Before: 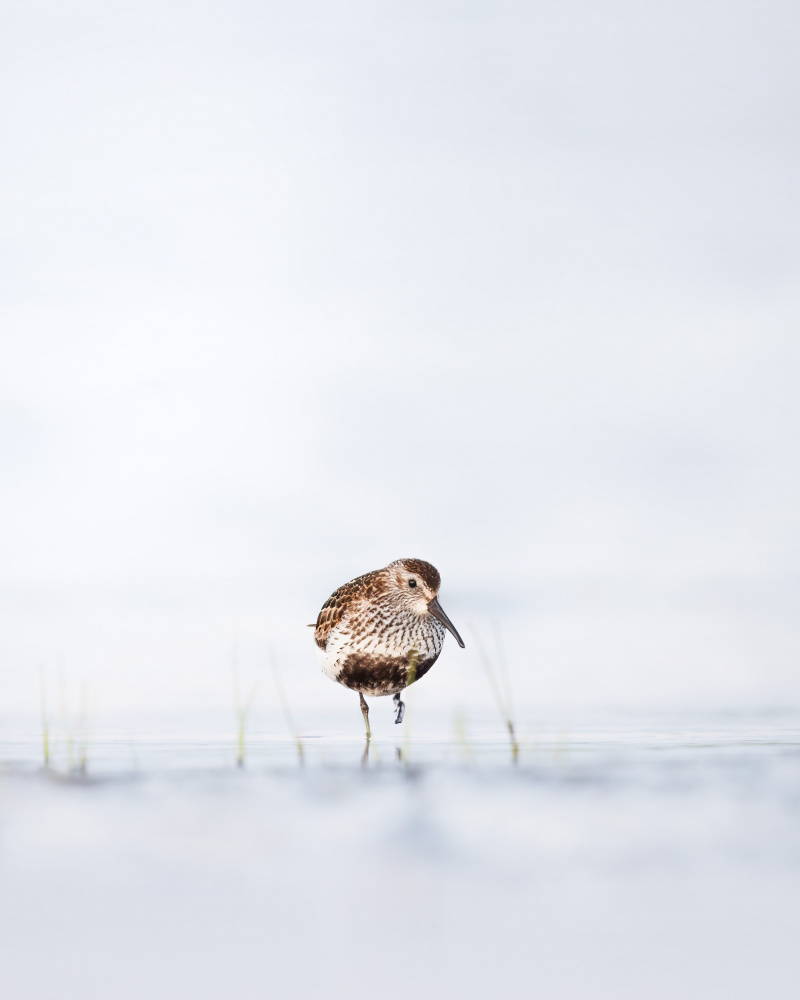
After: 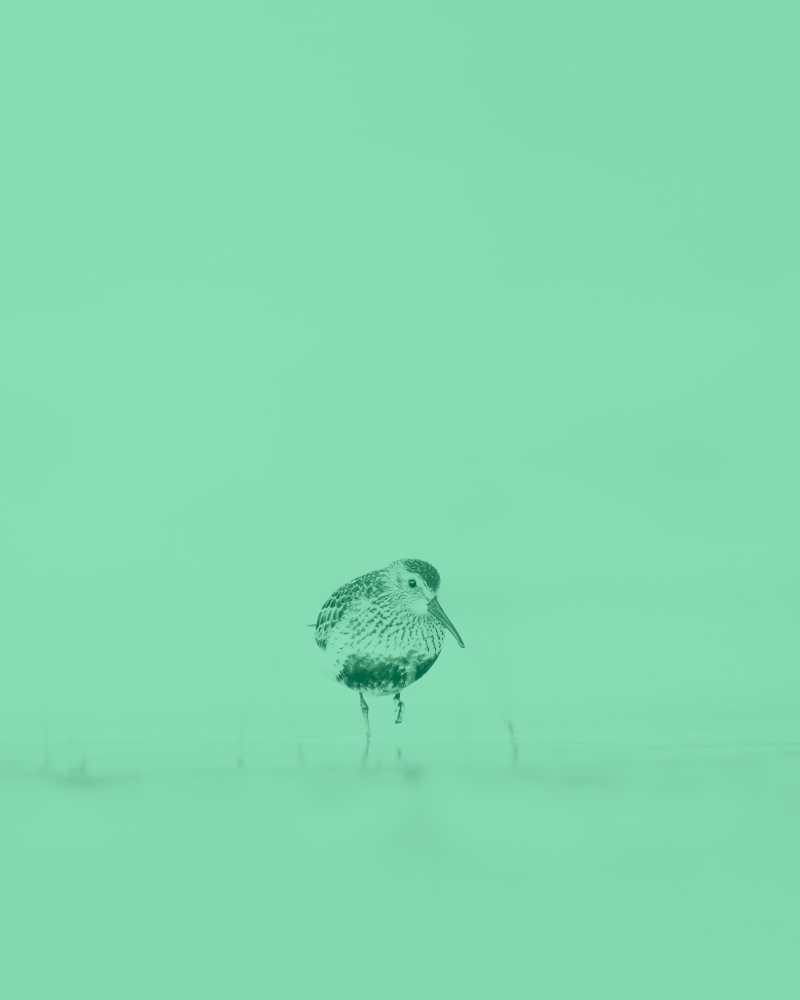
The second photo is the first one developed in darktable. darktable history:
tone equalizer: on, module defaults
white balance: emerald 1
colorize: hue 147.6°, saturation 65%, lightness 21.64%
filmic rgb: white relative exposure 3.9 EV, hardness 4.26
contrast brightness saturation: contrast 0.2, brightness 0.16, saturation 0.22
